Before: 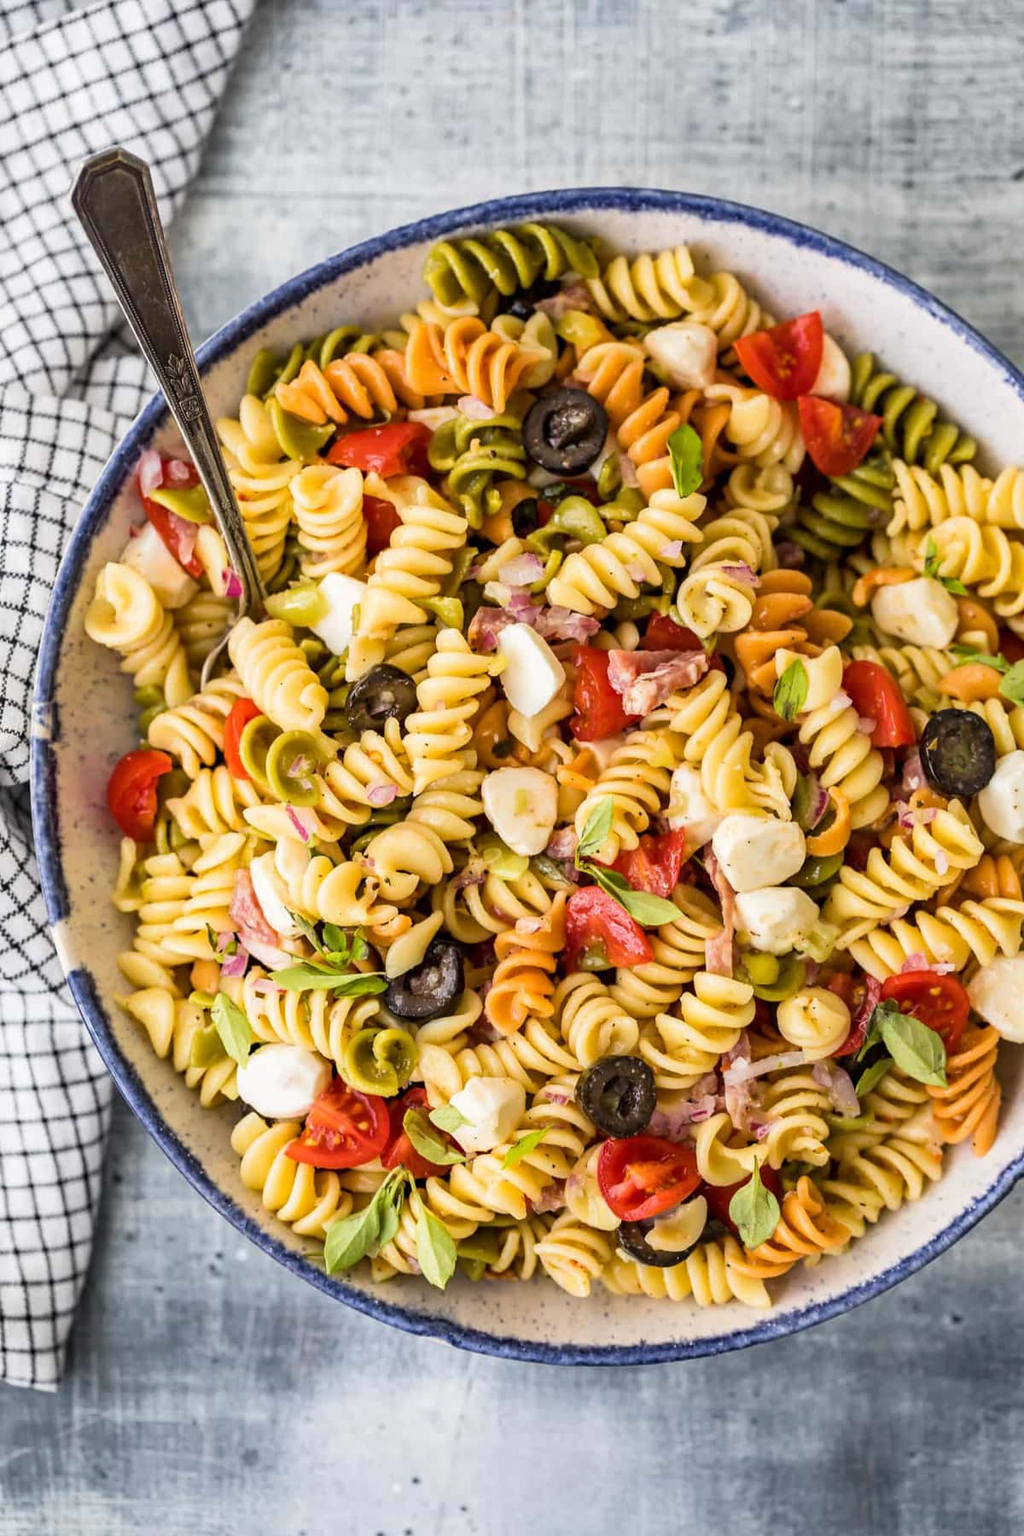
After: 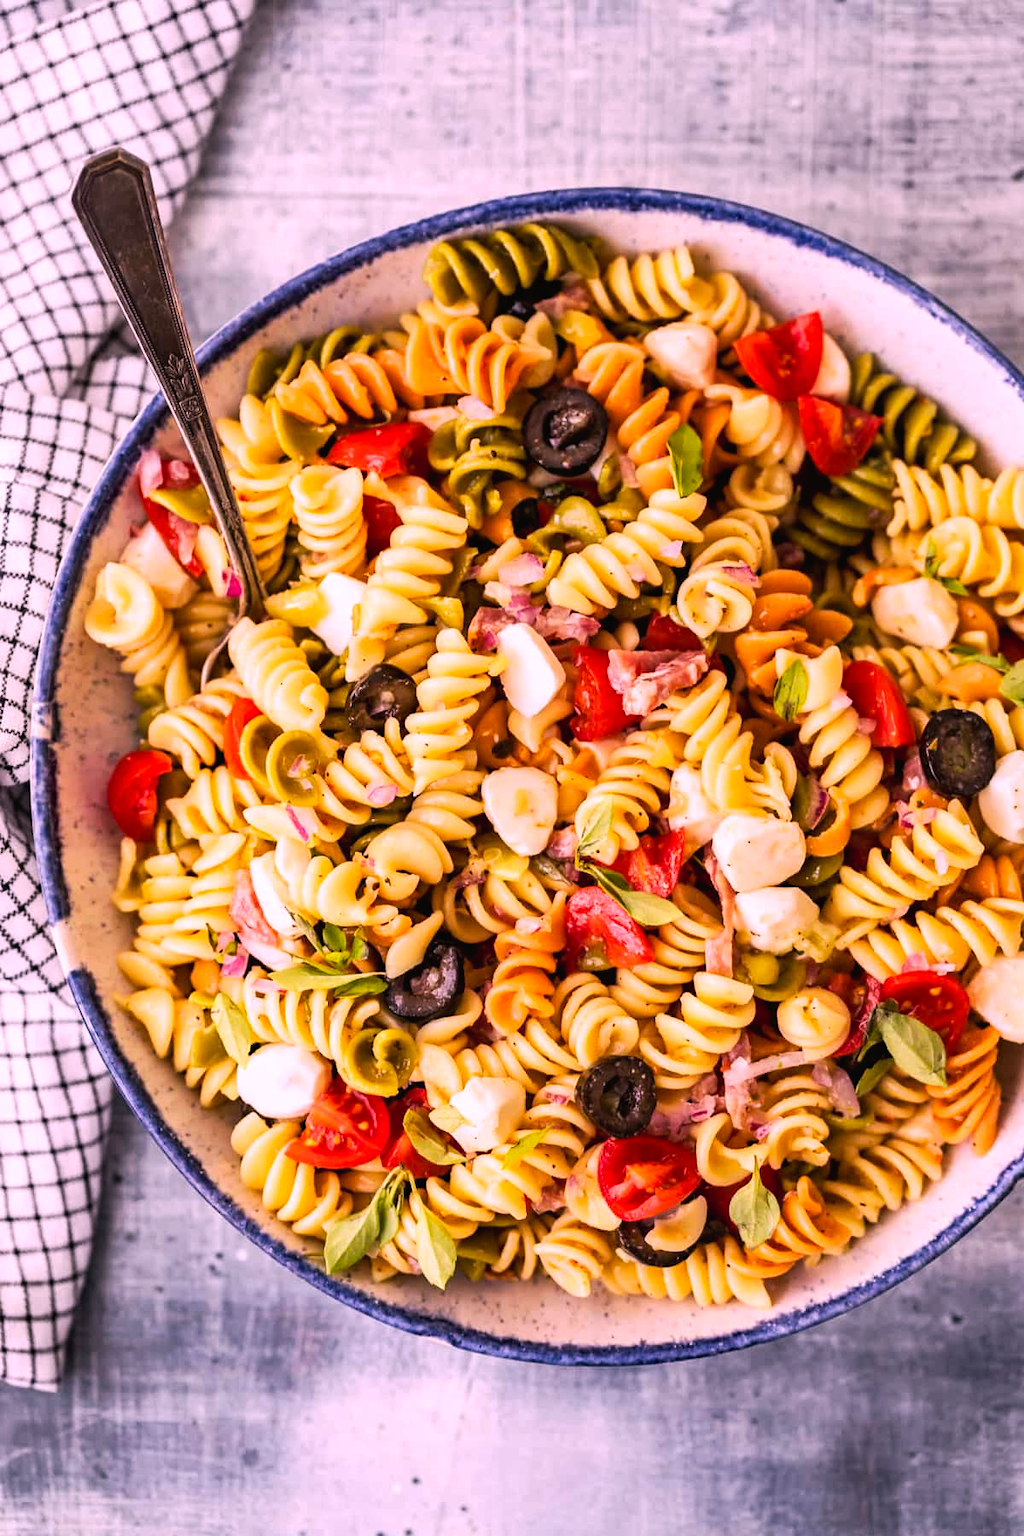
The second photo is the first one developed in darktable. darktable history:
white balance: red 1.188, blue 1.11
tone curve: curves: ch0 [(0, 0) (0.003, 0.019) (0.011, 0.019) (0.025, 0.022) (0.044, 0.026) (0.069, 0.032) (0.1, 0.052) (0.136, 0.081) (0.177, 0.123) (0.224, 0.17) (0.277, 0.219) (0.335, 0.276) (0.399, 0.344) (0.468, 0.421) (0.543, 0.508) (0.623, 0.604) (0.709, 0.705) (0.801, 0.797) (0.898, 0.894) (1, 1)], preserve colors none
